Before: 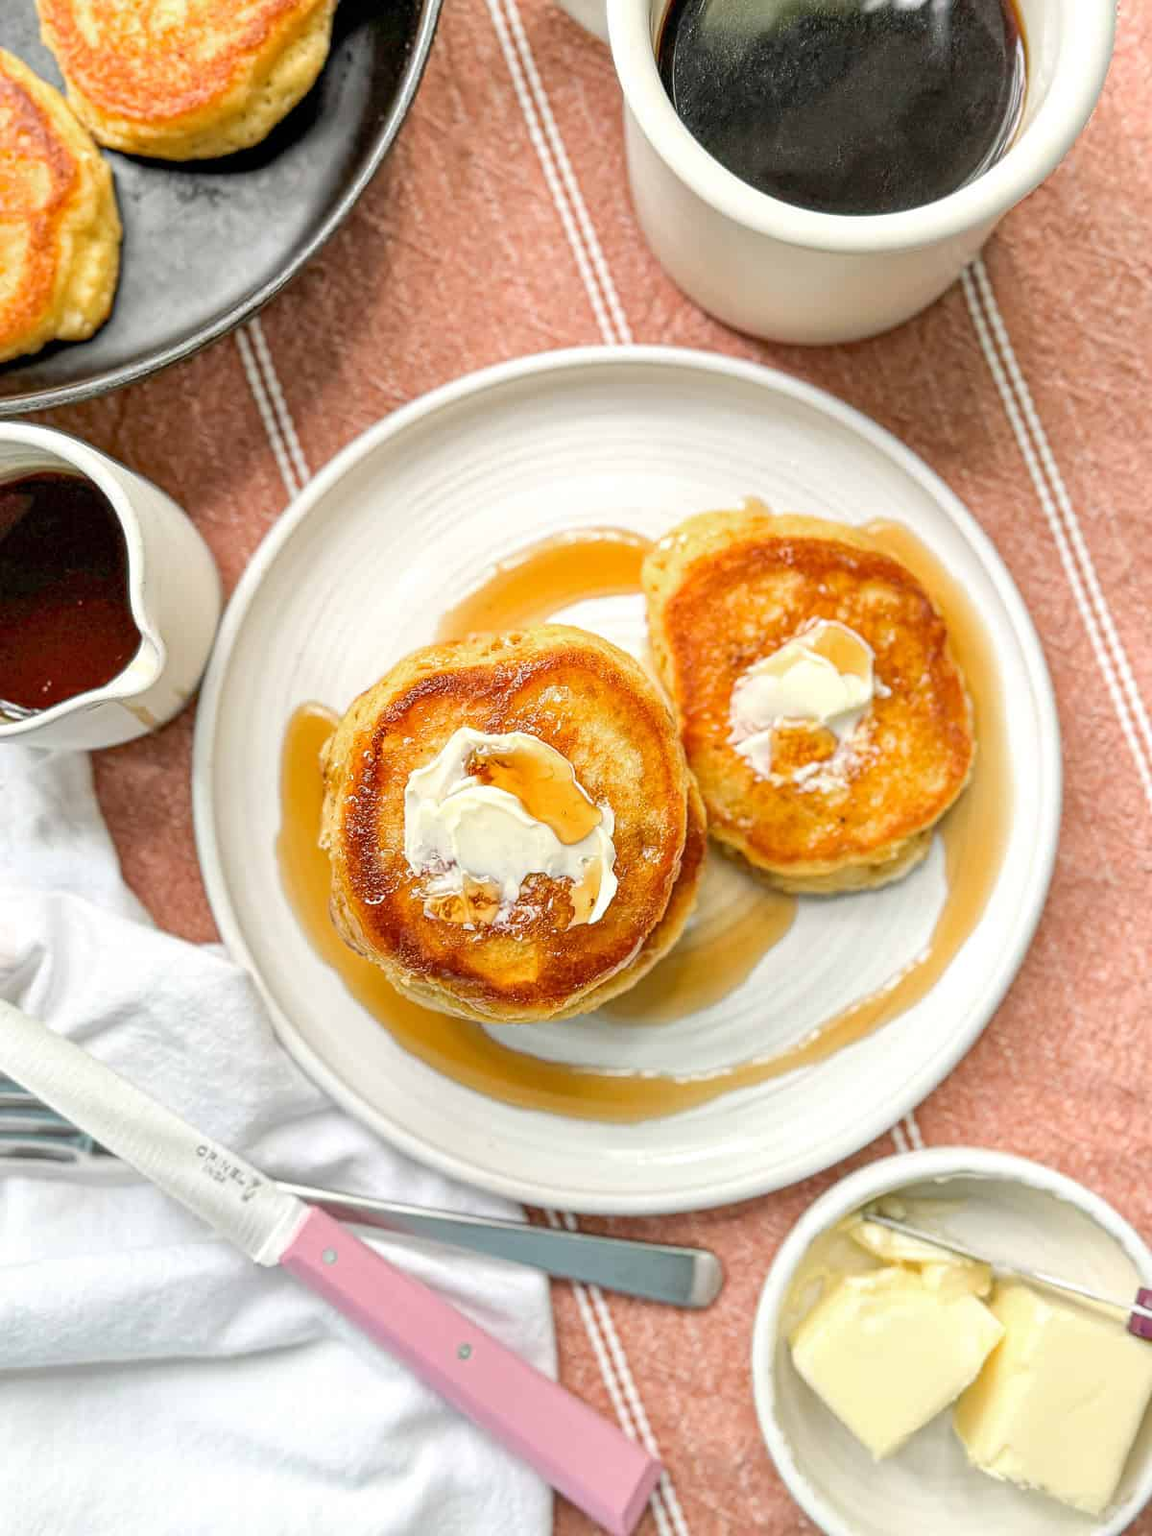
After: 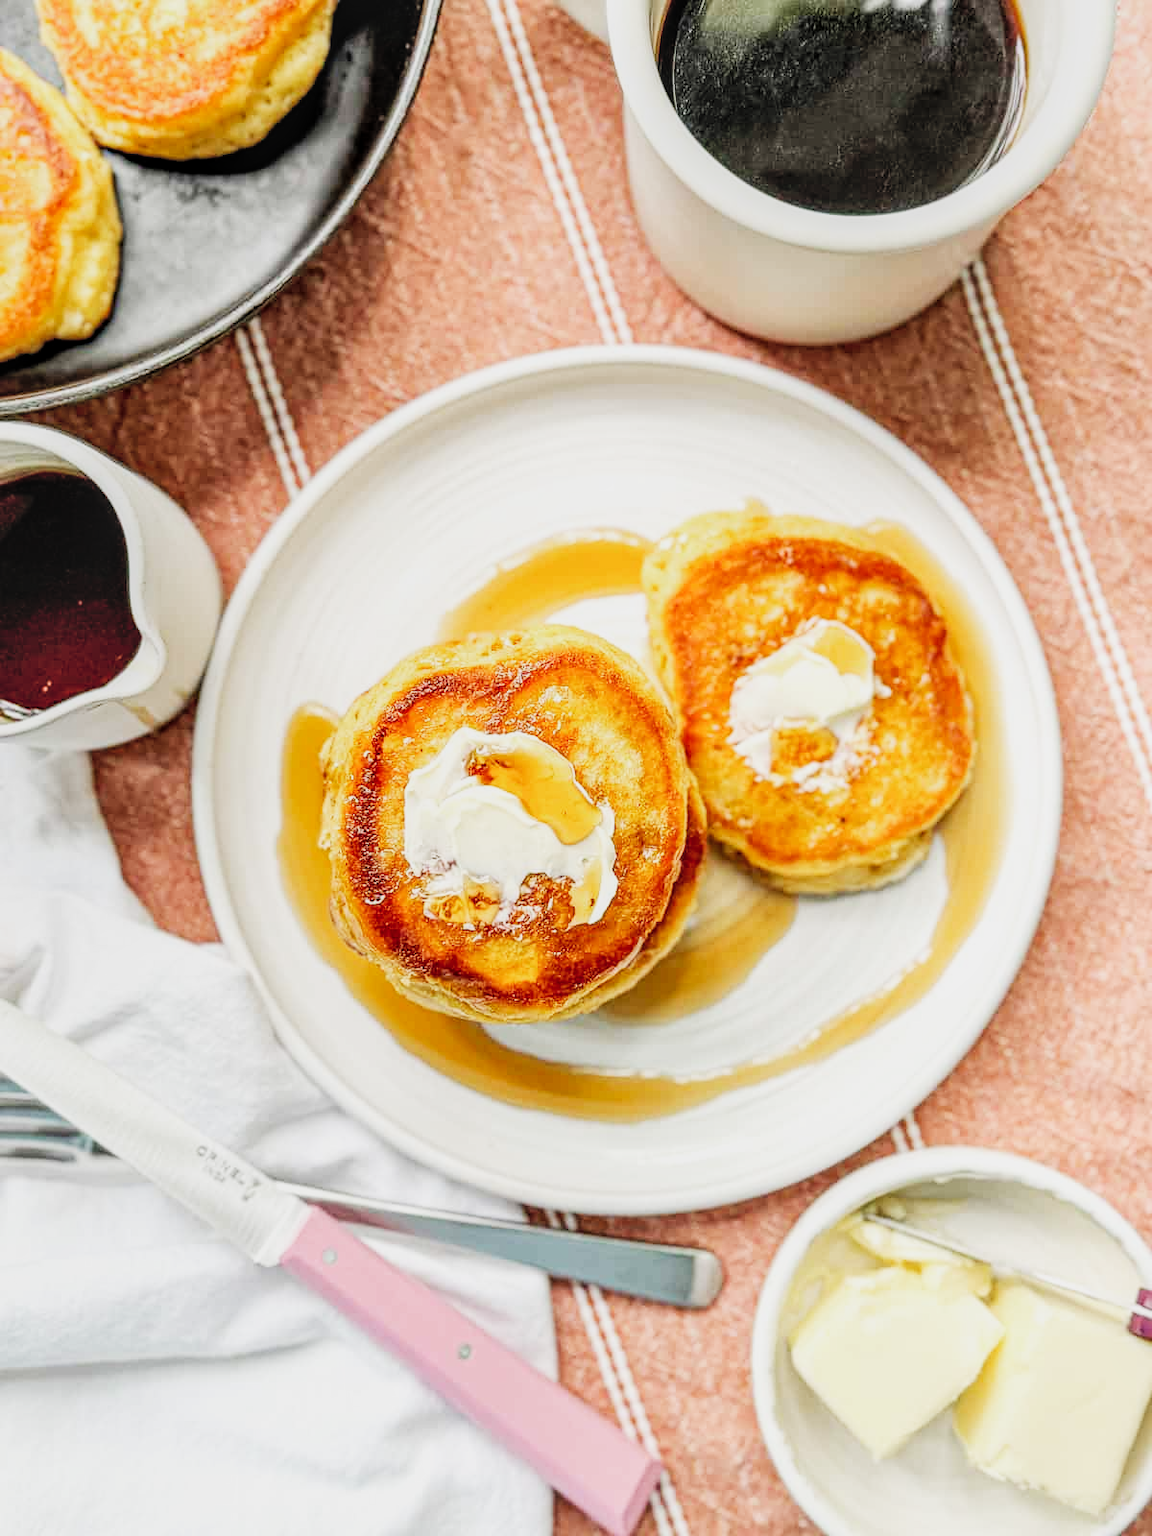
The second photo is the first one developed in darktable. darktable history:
contrast brightness saturation: brightness 0.15
sigmoid: contrast 1.8, skew -0.2, preserve hue 0%, red attenuation 0.1, red rotation 0.035, green attenuation 0.1, green rotation -0.017, blue attenuation 0.15, blue rotation -0.052, base primaries Rec2020
local contrast: on, module defaults
